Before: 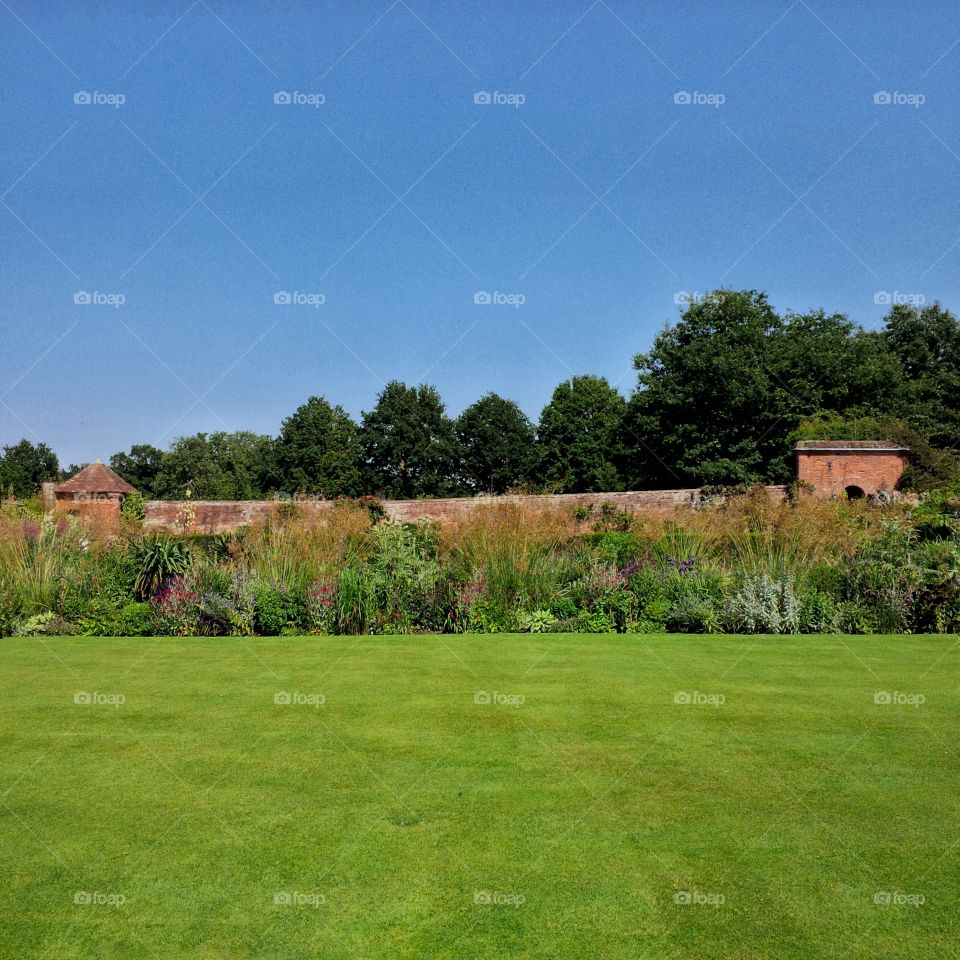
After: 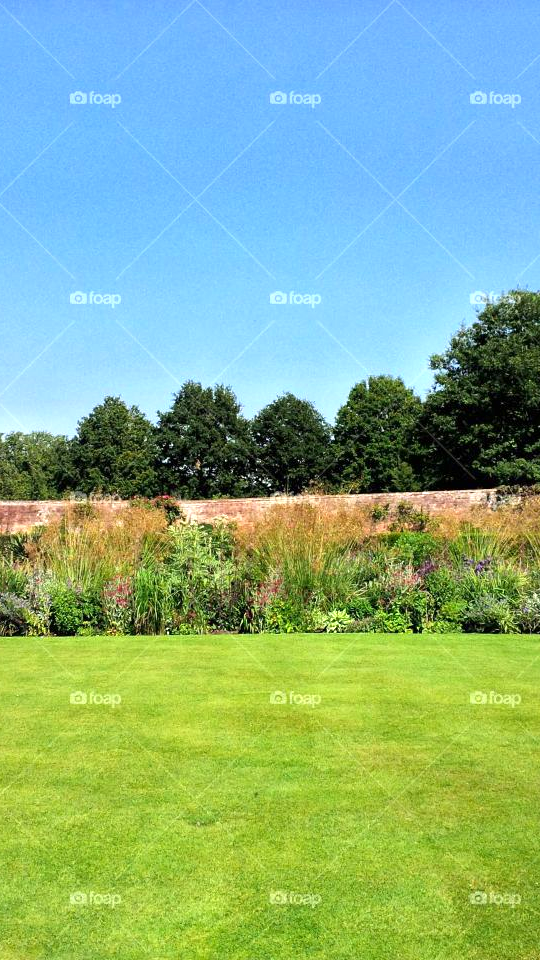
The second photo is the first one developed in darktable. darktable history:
exposure: exposure 1 EV, compensate exposure bias true, compensate highlight preservation false
crop: left 21.316%, right 22.346%
